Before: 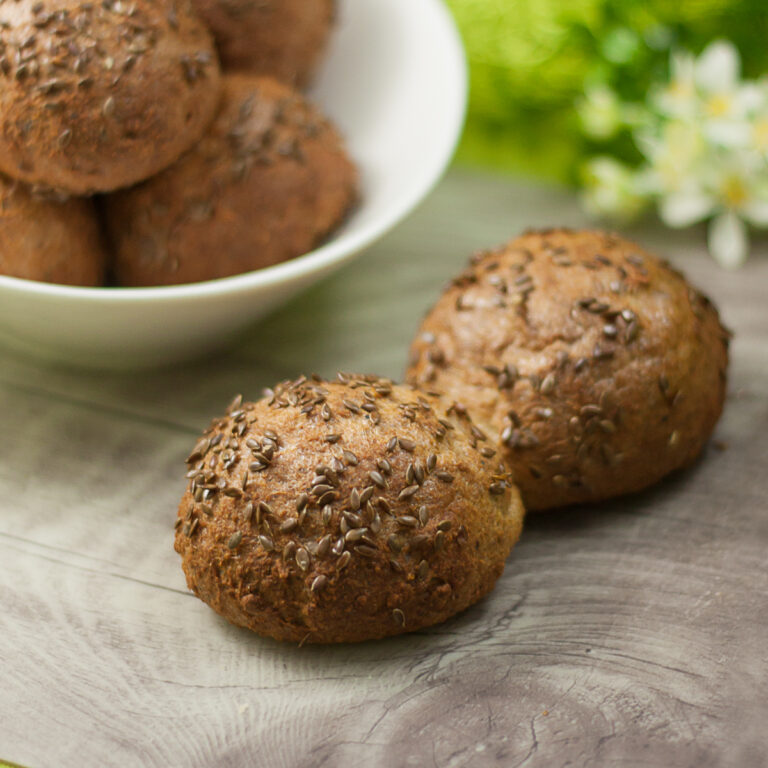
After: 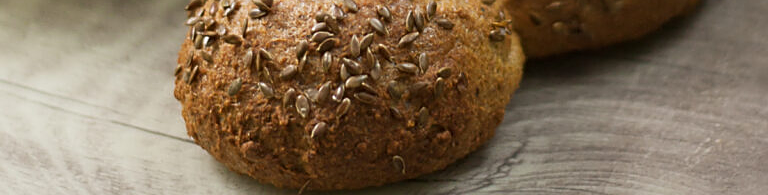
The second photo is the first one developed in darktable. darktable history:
crop and rotate: top 59.04%, bottom 15.554%
sharpen: on, module defaults
